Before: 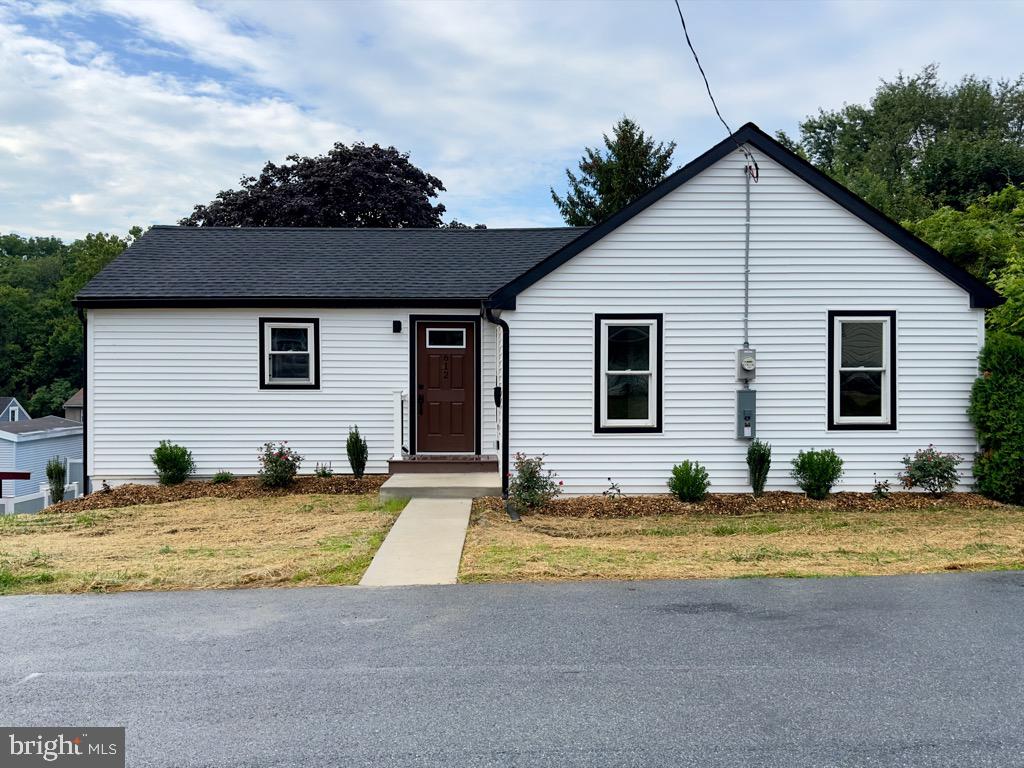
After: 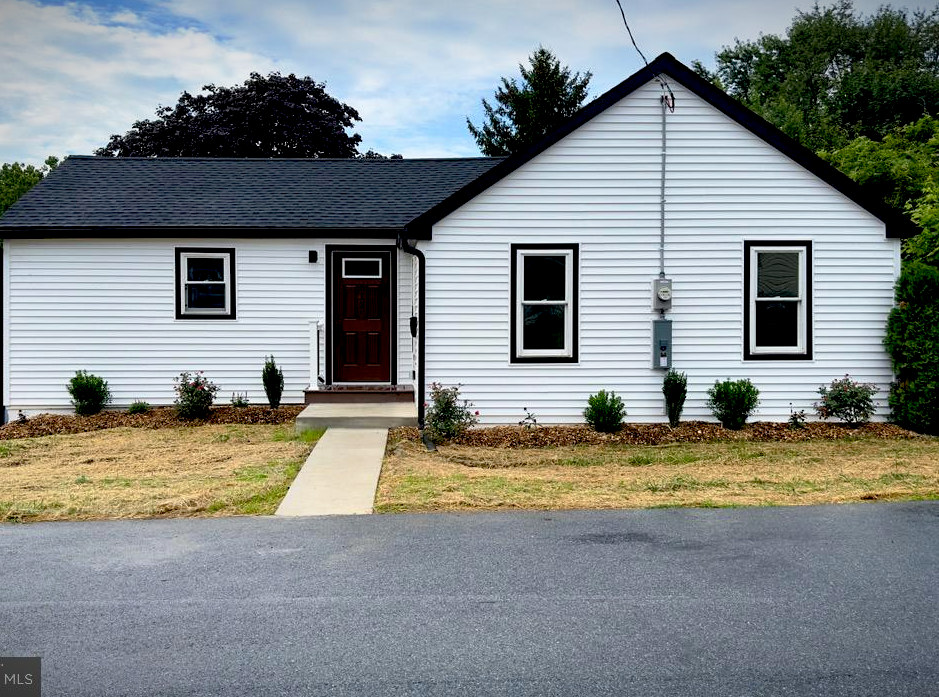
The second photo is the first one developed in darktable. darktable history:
crop and rotate: left 8.262%, top 9.226%
vignetting: fall-off start 98.29%, fall-off radius 100%, brightness -1, saturation 0.5, width/height ratio 1.428
base curve: curves: ch0 [(0.017, 0) (0.425, 0.441) (0.844, 0.933) (1, 1)], preserve colors none
